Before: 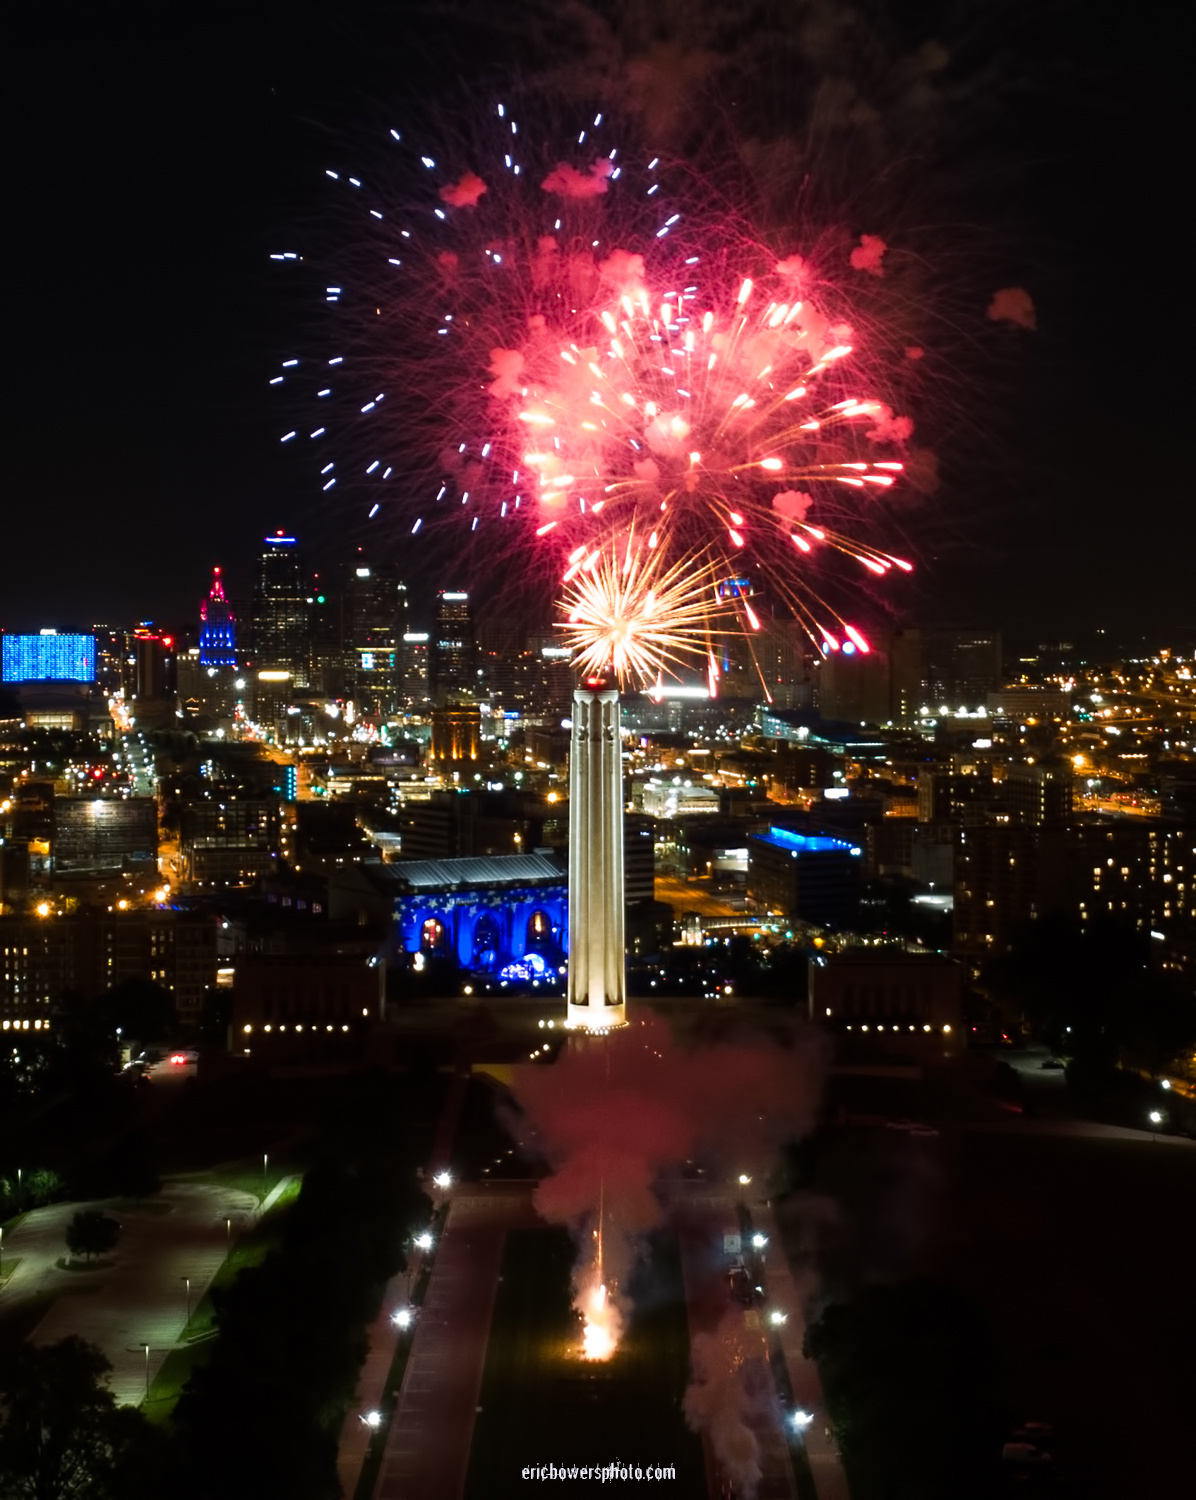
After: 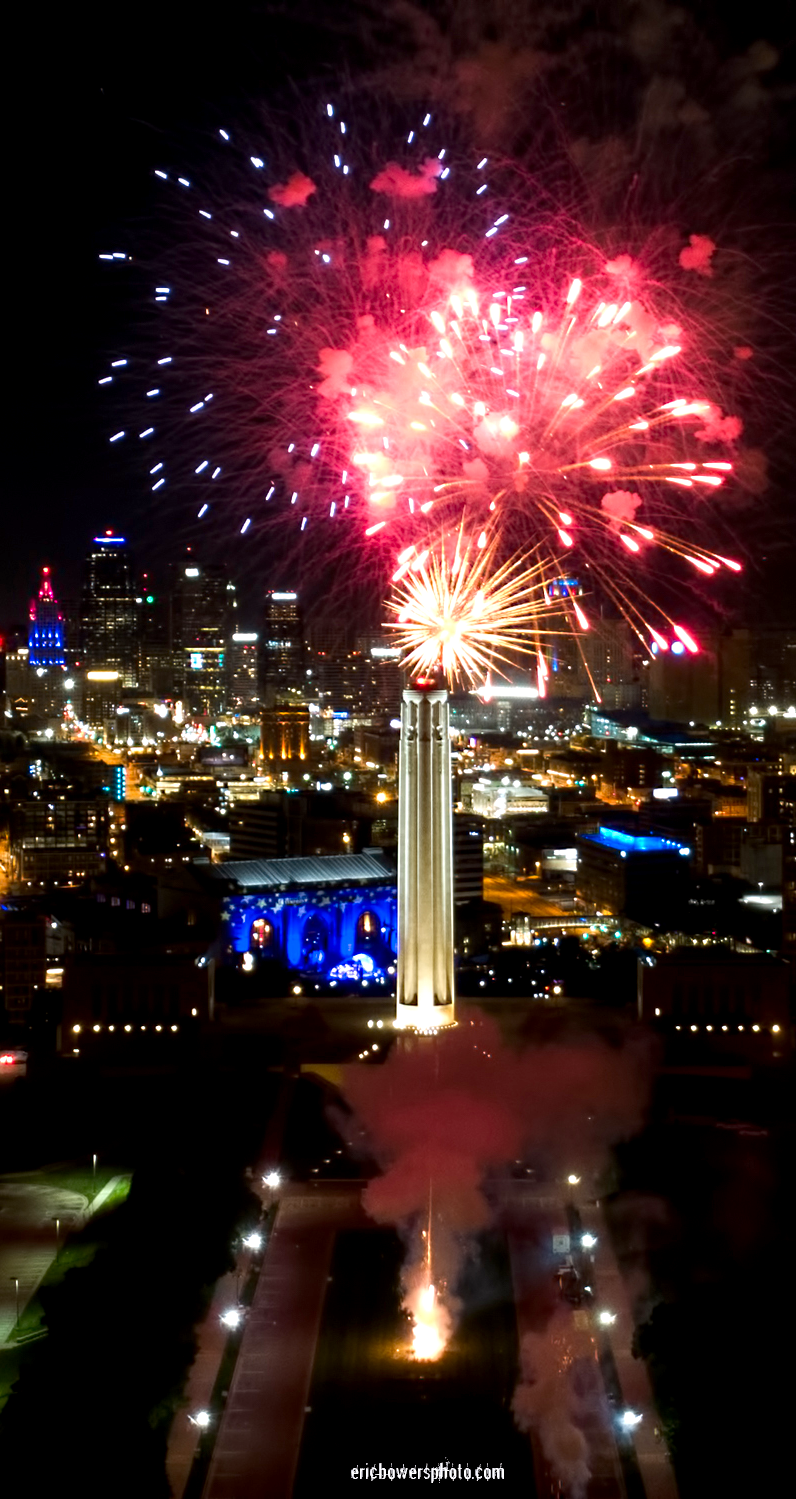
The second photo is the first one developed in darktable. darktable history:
exposure: black level correction 0.004, exposure 0.383 EV, compensate highlight preservation false
crop and rotate: left 14.4%, right 18.994%
